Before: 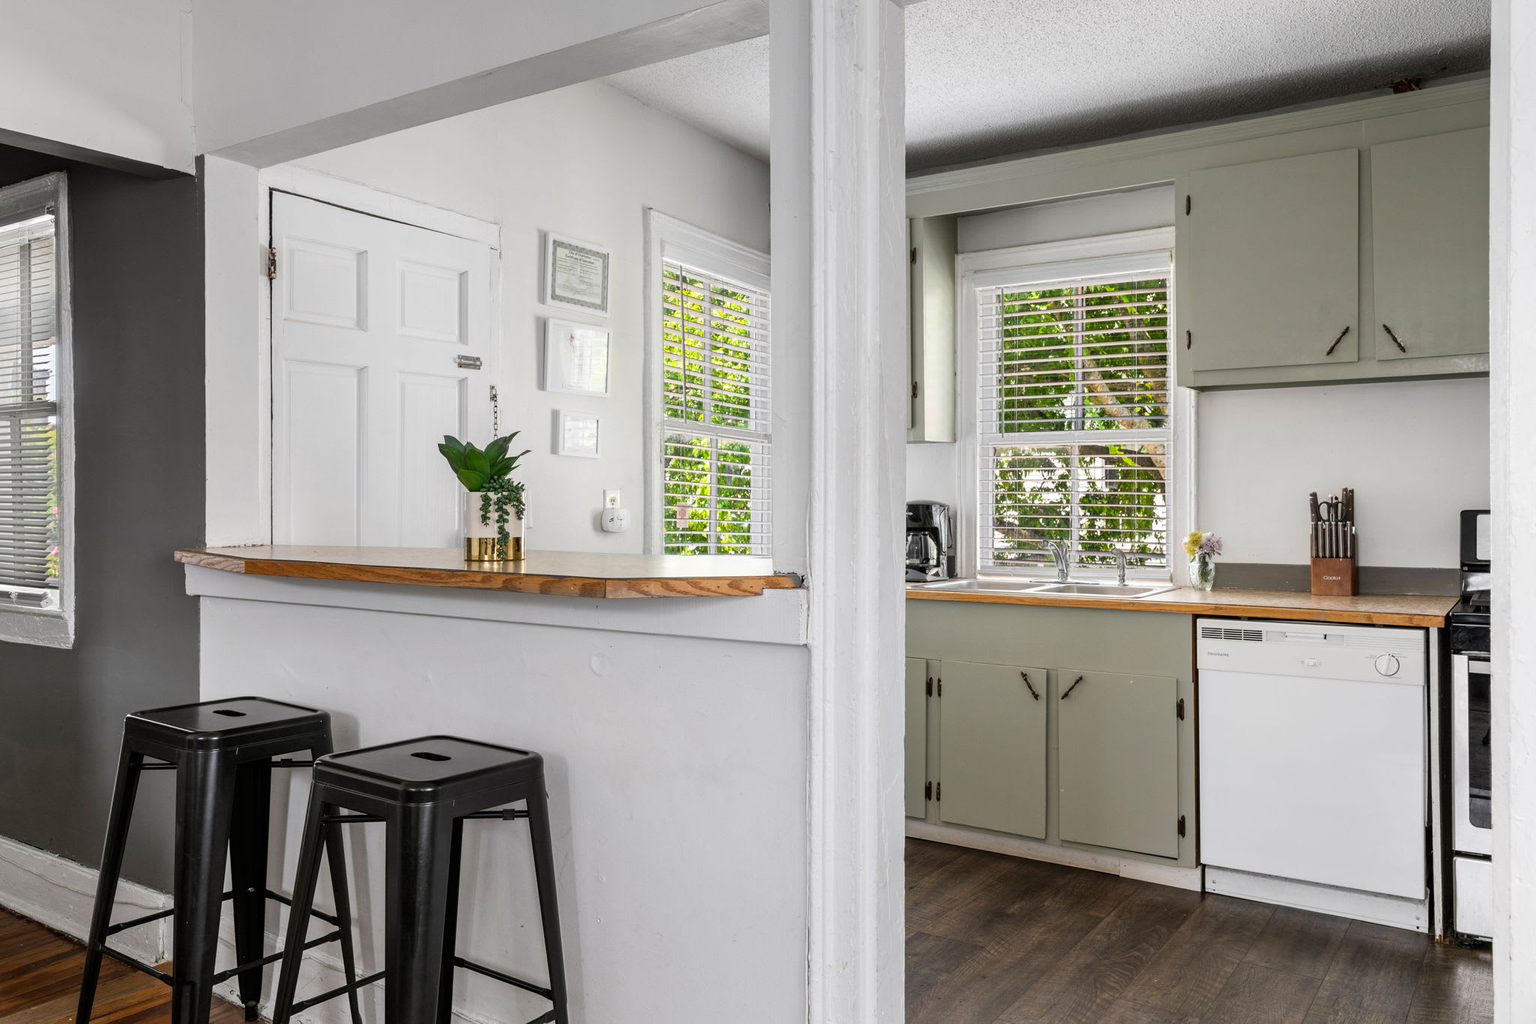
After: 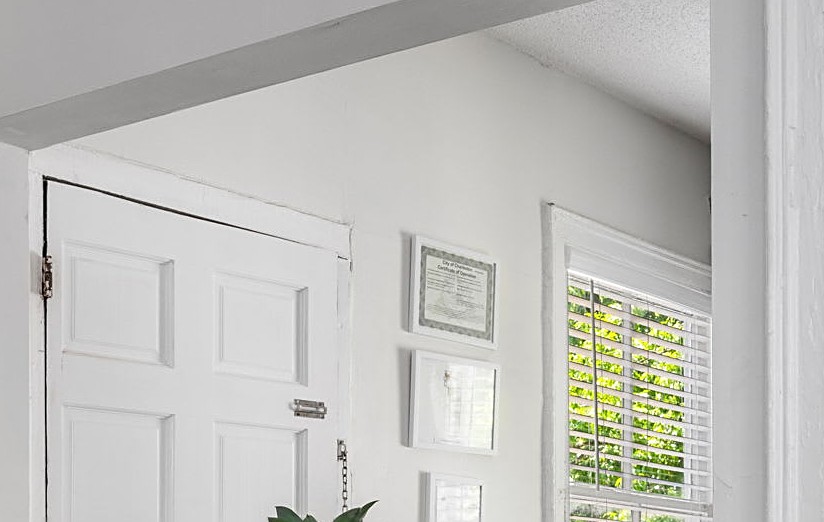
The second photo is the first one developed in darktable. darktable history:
sharpen: on, module defaults
crop: left 15.464%, top 5.455%, right 44.285%, bottom 56.237%
